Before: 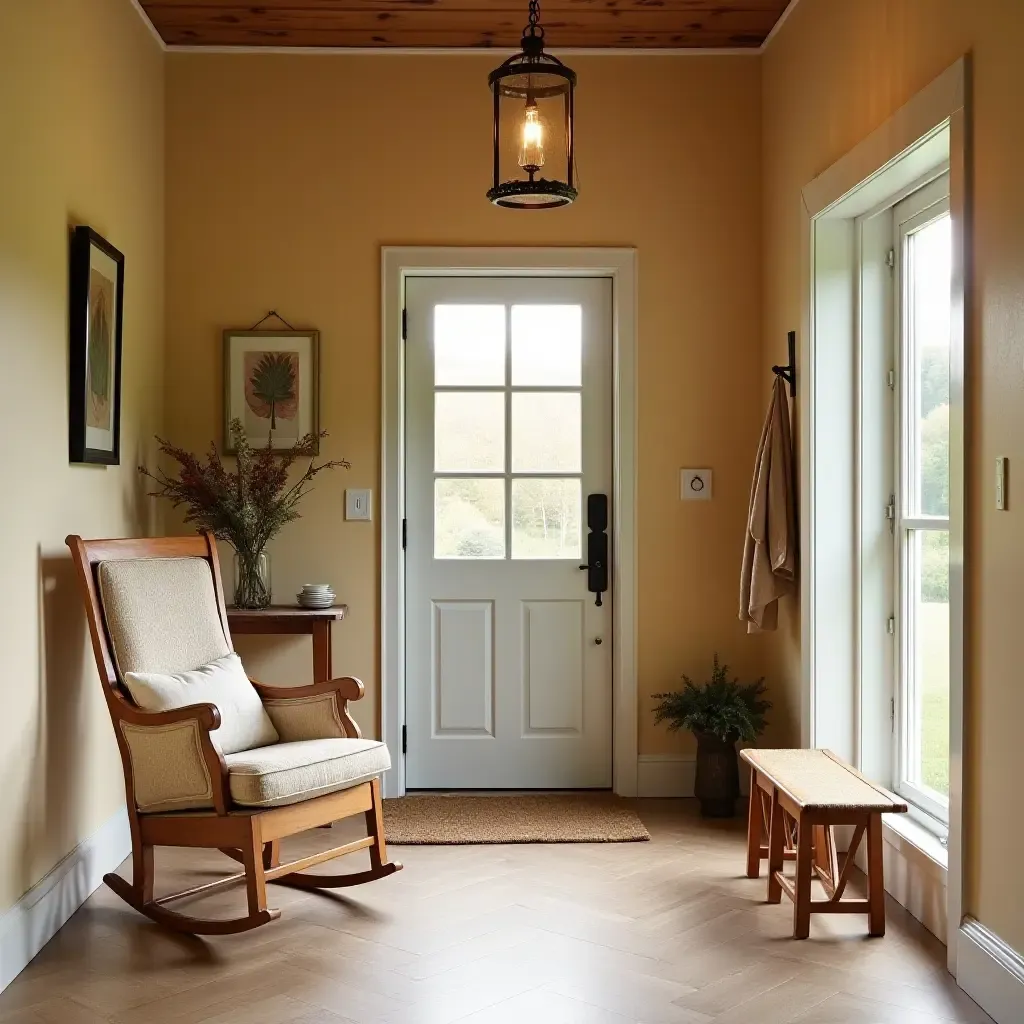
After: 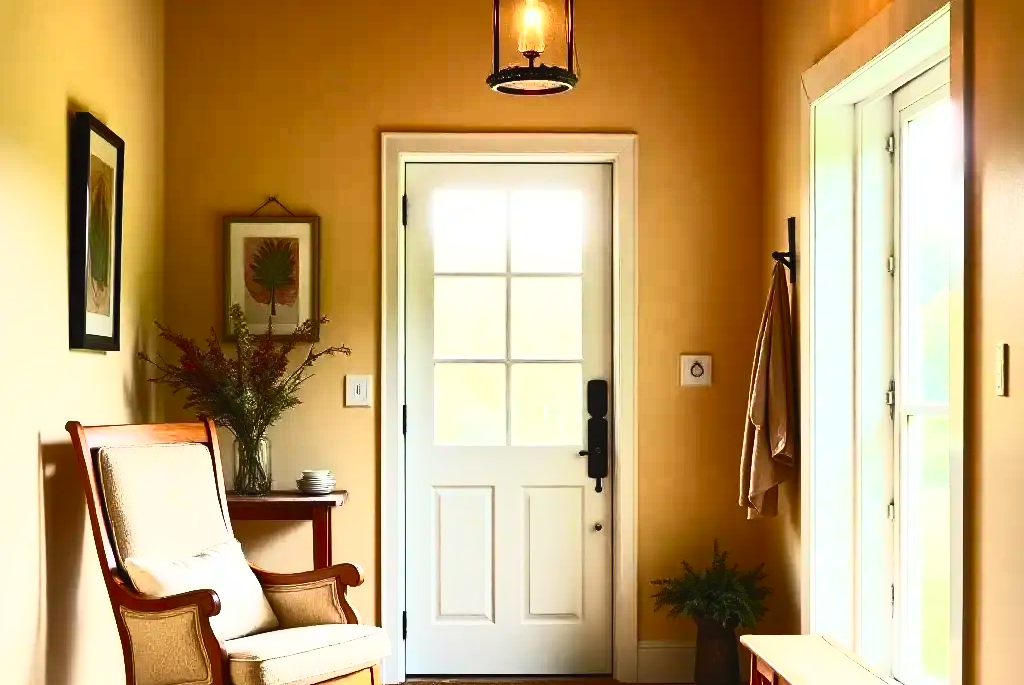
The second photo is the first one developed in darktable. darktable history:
contrast brightness saturation: contrast 0.844, brightness 0.599, saturation 0.603
crop: top 11.177%, bottom 21.893%
